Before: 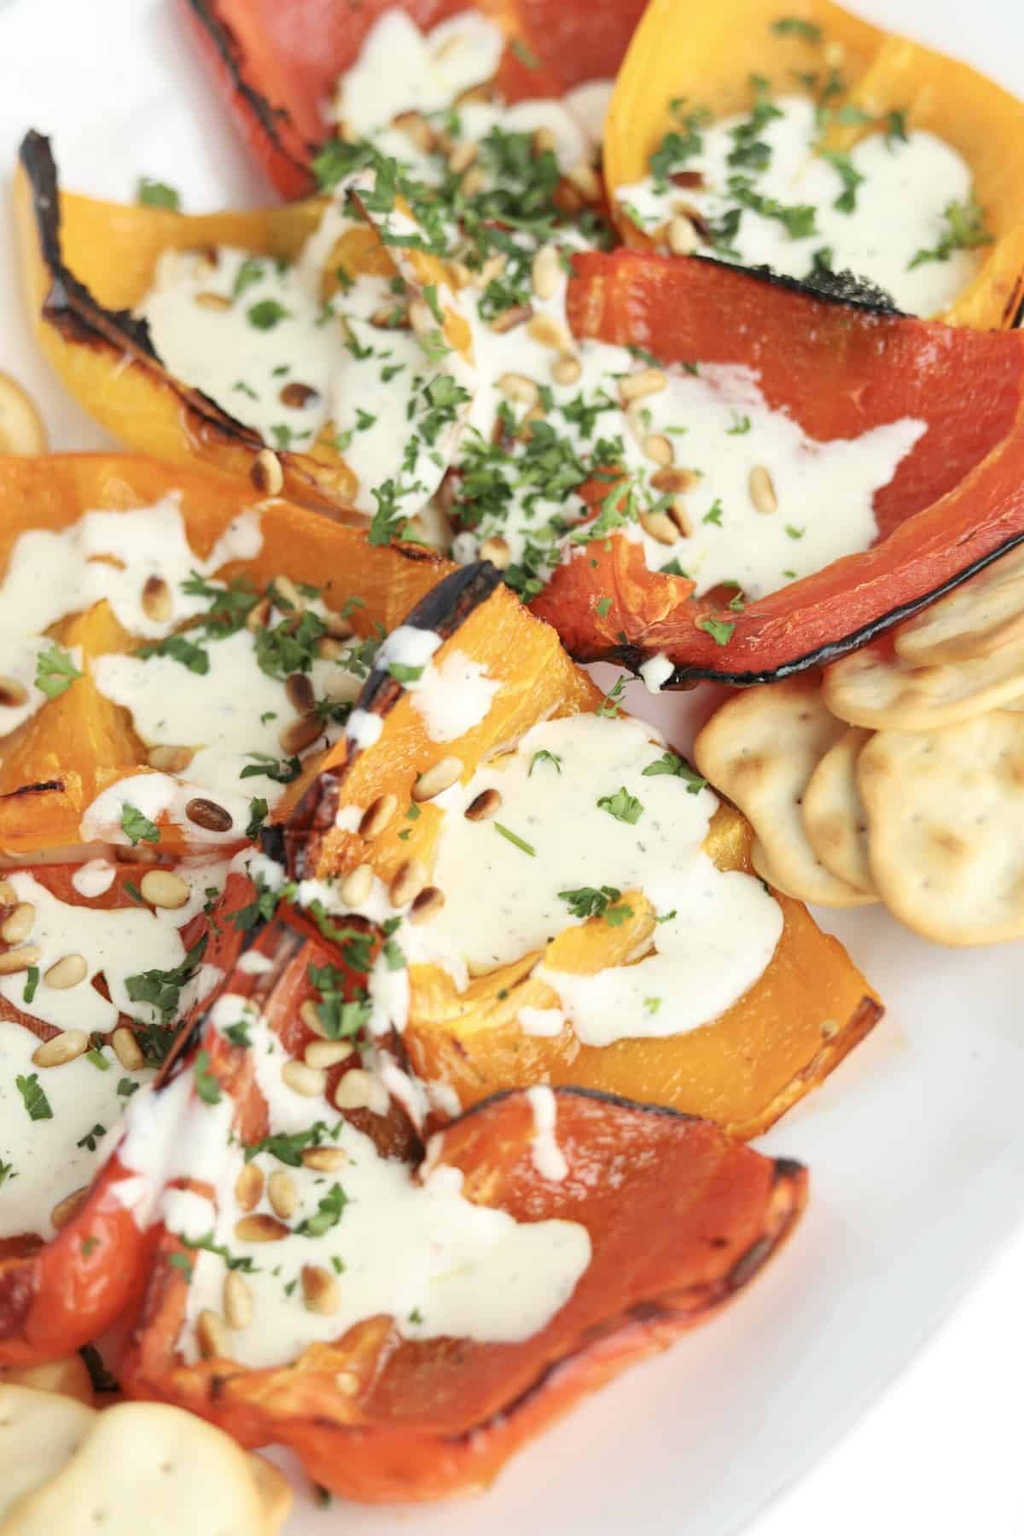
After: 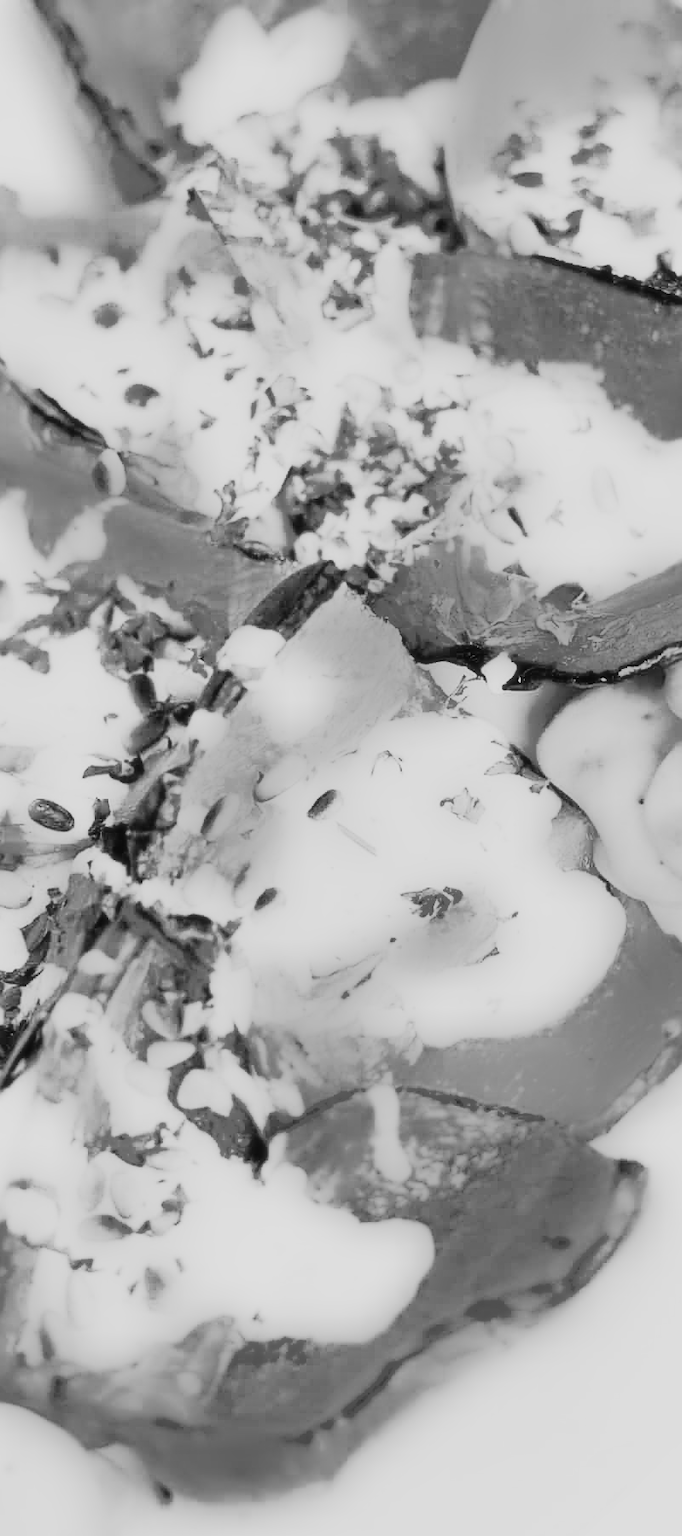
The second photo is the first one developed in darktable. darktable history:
rgb curve: curves: ch0 [(0, 0) (0.21, 0.15) (0.24, 0.21) (0.5, 0.75) (0.75, 0.96) (0.89, 0.99) (1, 1)]; ch1 [(0, 0.02) (0.21, 0.13) (0.25, 0.2) (0.5, 0.67) (0.75, 0.9) (0.89, 0.97) (1, 1)]; ch2 [(0, 0.02) (0.21, 0.13) (0.25, 0.2) (0.5, 0.67) (0.75, 0.9) (0.89, 0.97) (1, 1)], compensate middle gray true
crop and rotate: left 15.446%, right 17.836%
soften: size 10%, saturation 50%, brightness 0.2 EV, mix 10%
shadows and highlights: highlights -60
sharpen: on, module defaults
monochrome: size 1
tone curve: curves: ch0 [(0, 0.008) (0.081, 0.044) (0.177, 0.123) (0.283, 0.253) (0.427, 0.441) (0.495, 0.524) (0.661, 0.756) (0.796, 0.859) (1, 0.951)]; ch1 [(0, 0) (0.161, 0.092) (0.35, 0.33) (0.392, 0.392) (0.427, 0.426) (0.479, 0.472) (0.505, 0.5) (0.521, 0.519) (0.567, 0.556) (0.583, 0.588) (0.625, 0.627) (0.678, 0.733) (1, 1)]; ch2 [(0, 0) (0.346, 0.362) (0.404, 0.427) (0.502, 0.499) (0.523, 0.522) (0.544, 0.561) (0.58, 0.59) (0.629, 0.642) (0.717, 0.678) (1, 1)], color space Lab, independent channels, preserve colors none
